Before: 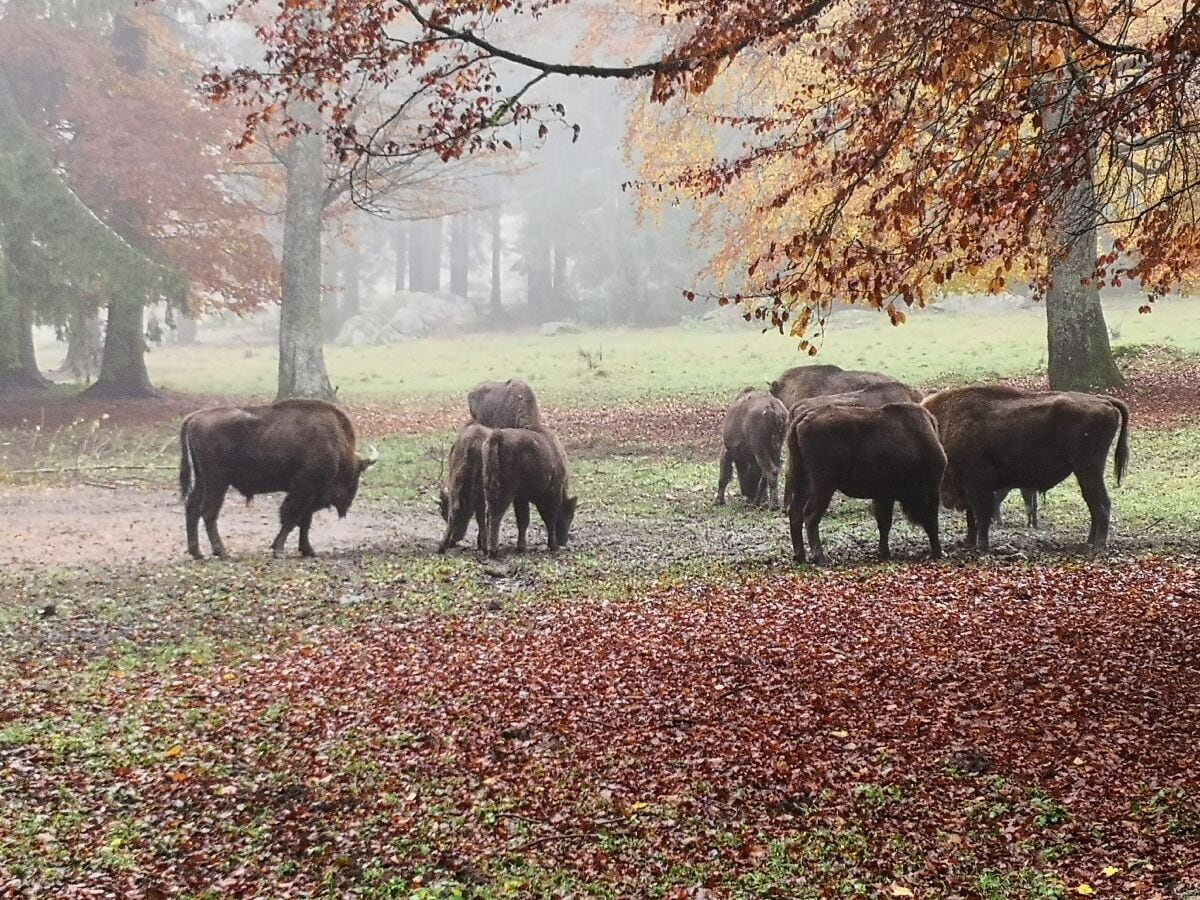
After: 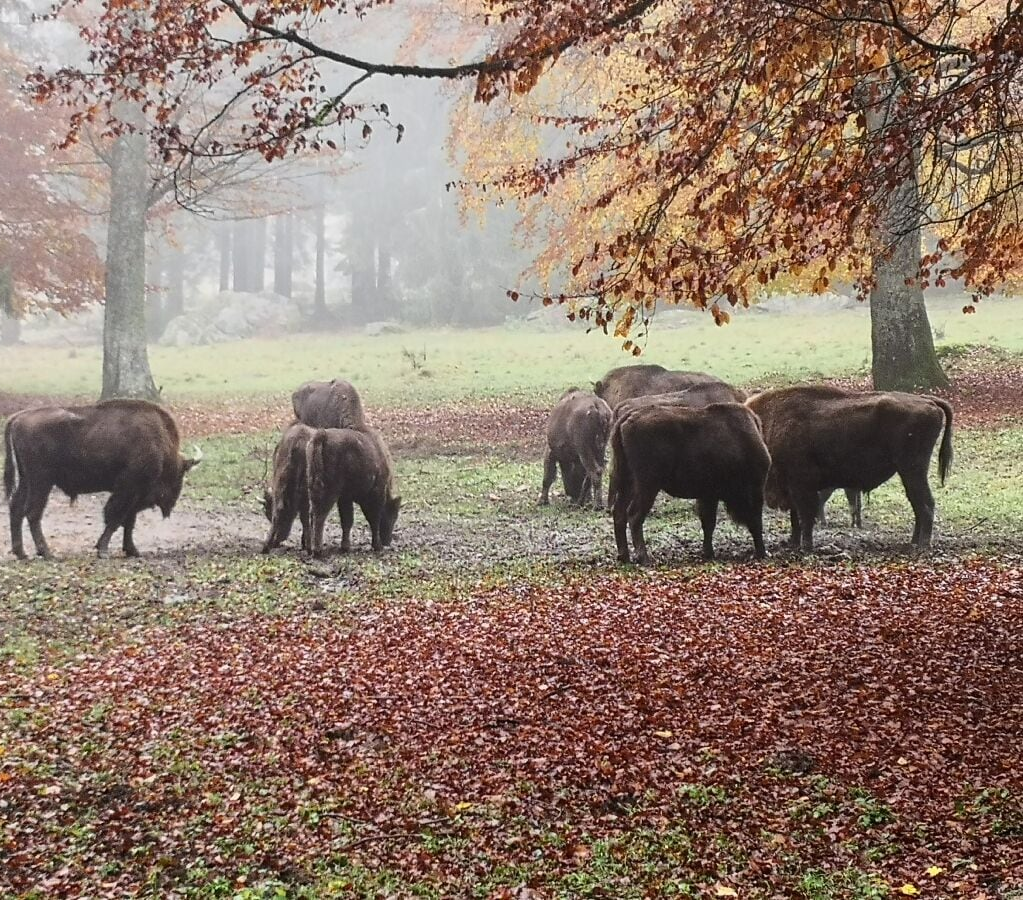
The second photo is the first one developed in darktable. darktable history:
crop and rotate: left 14.702%
